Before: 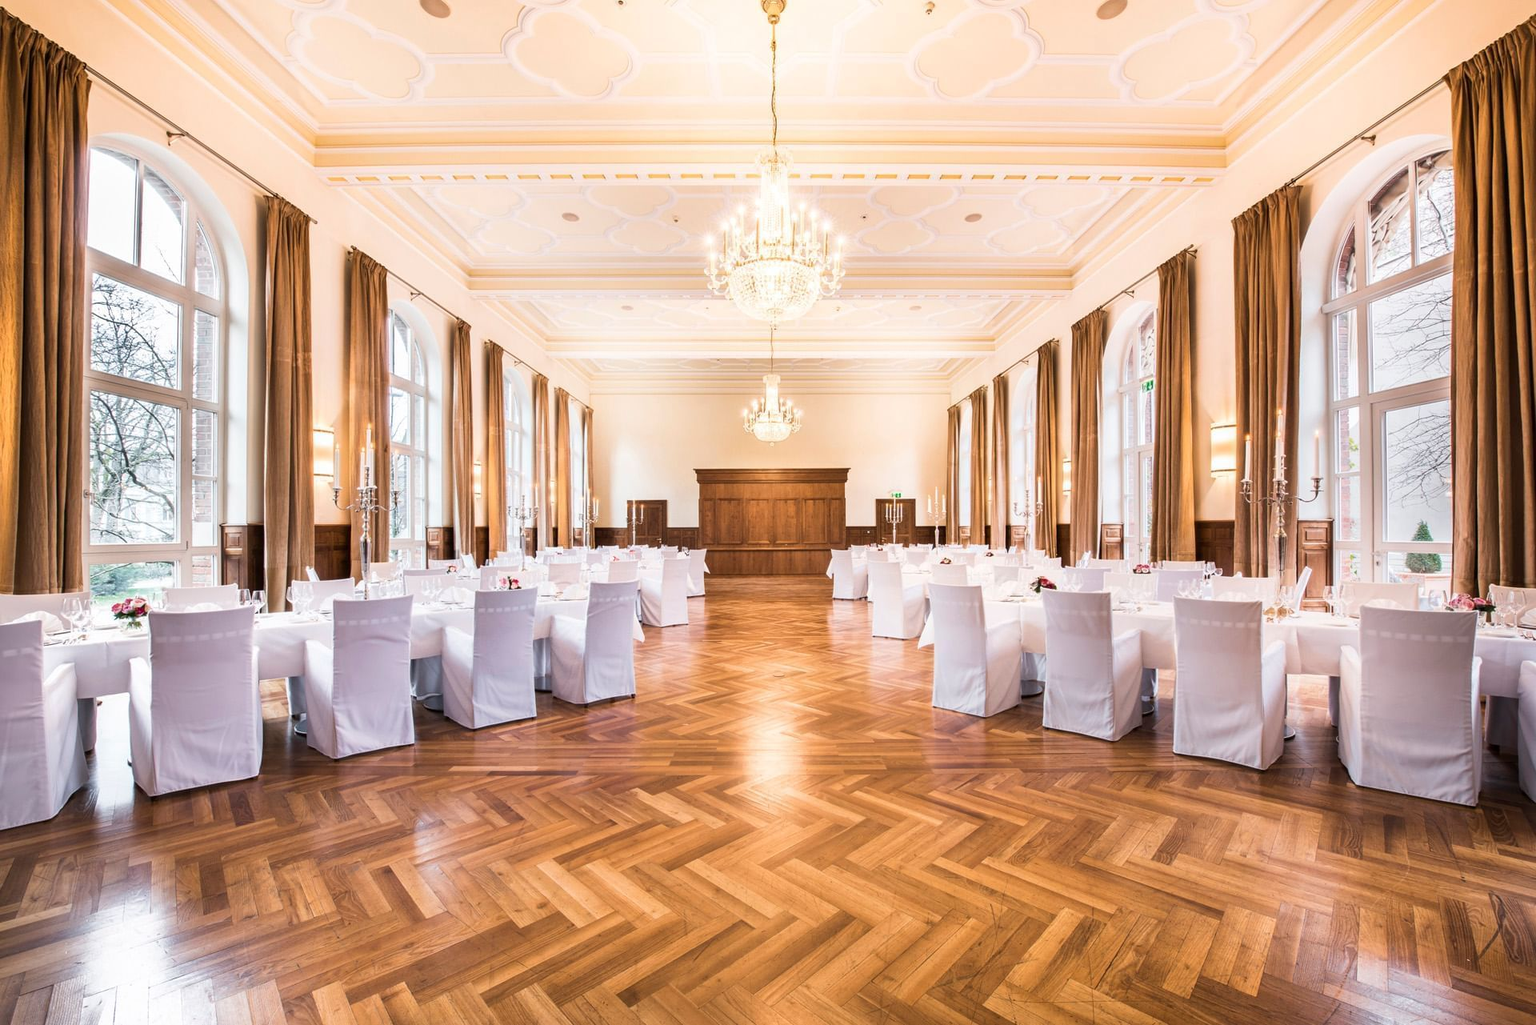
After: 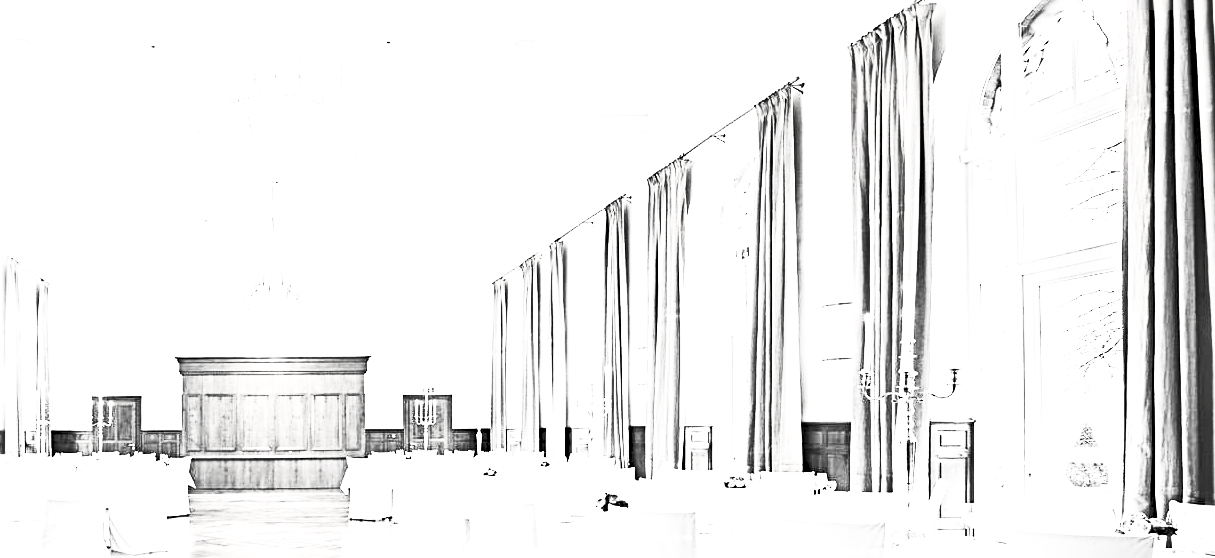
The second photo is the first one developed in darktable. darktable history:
contrast brightness saturation: contrast 0.543, brightness 0.473, saturation -0.992
exposure: black level correction 0, exposure 1.493 EV, compensate highlight preservation false
sharpen: radius 3.71, amount 0.926
crop: left 36.074%, top 17.936%, right 0.625%, bottom 38.449%
